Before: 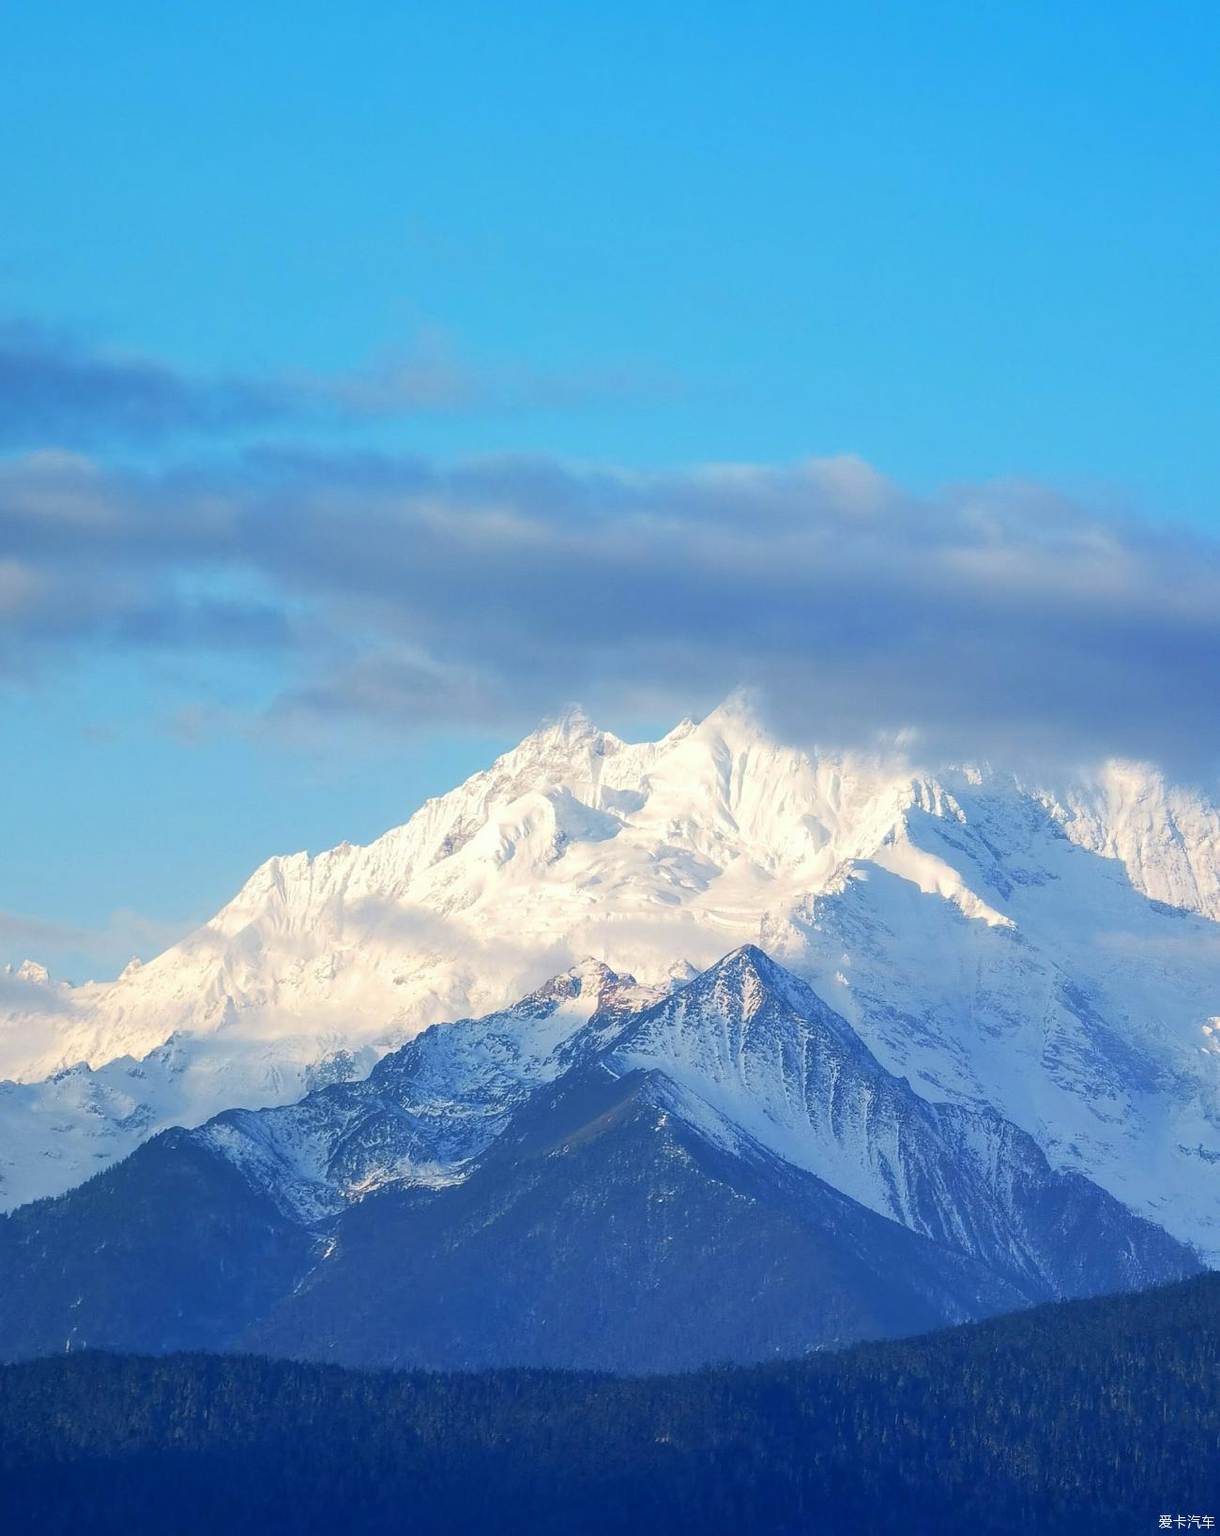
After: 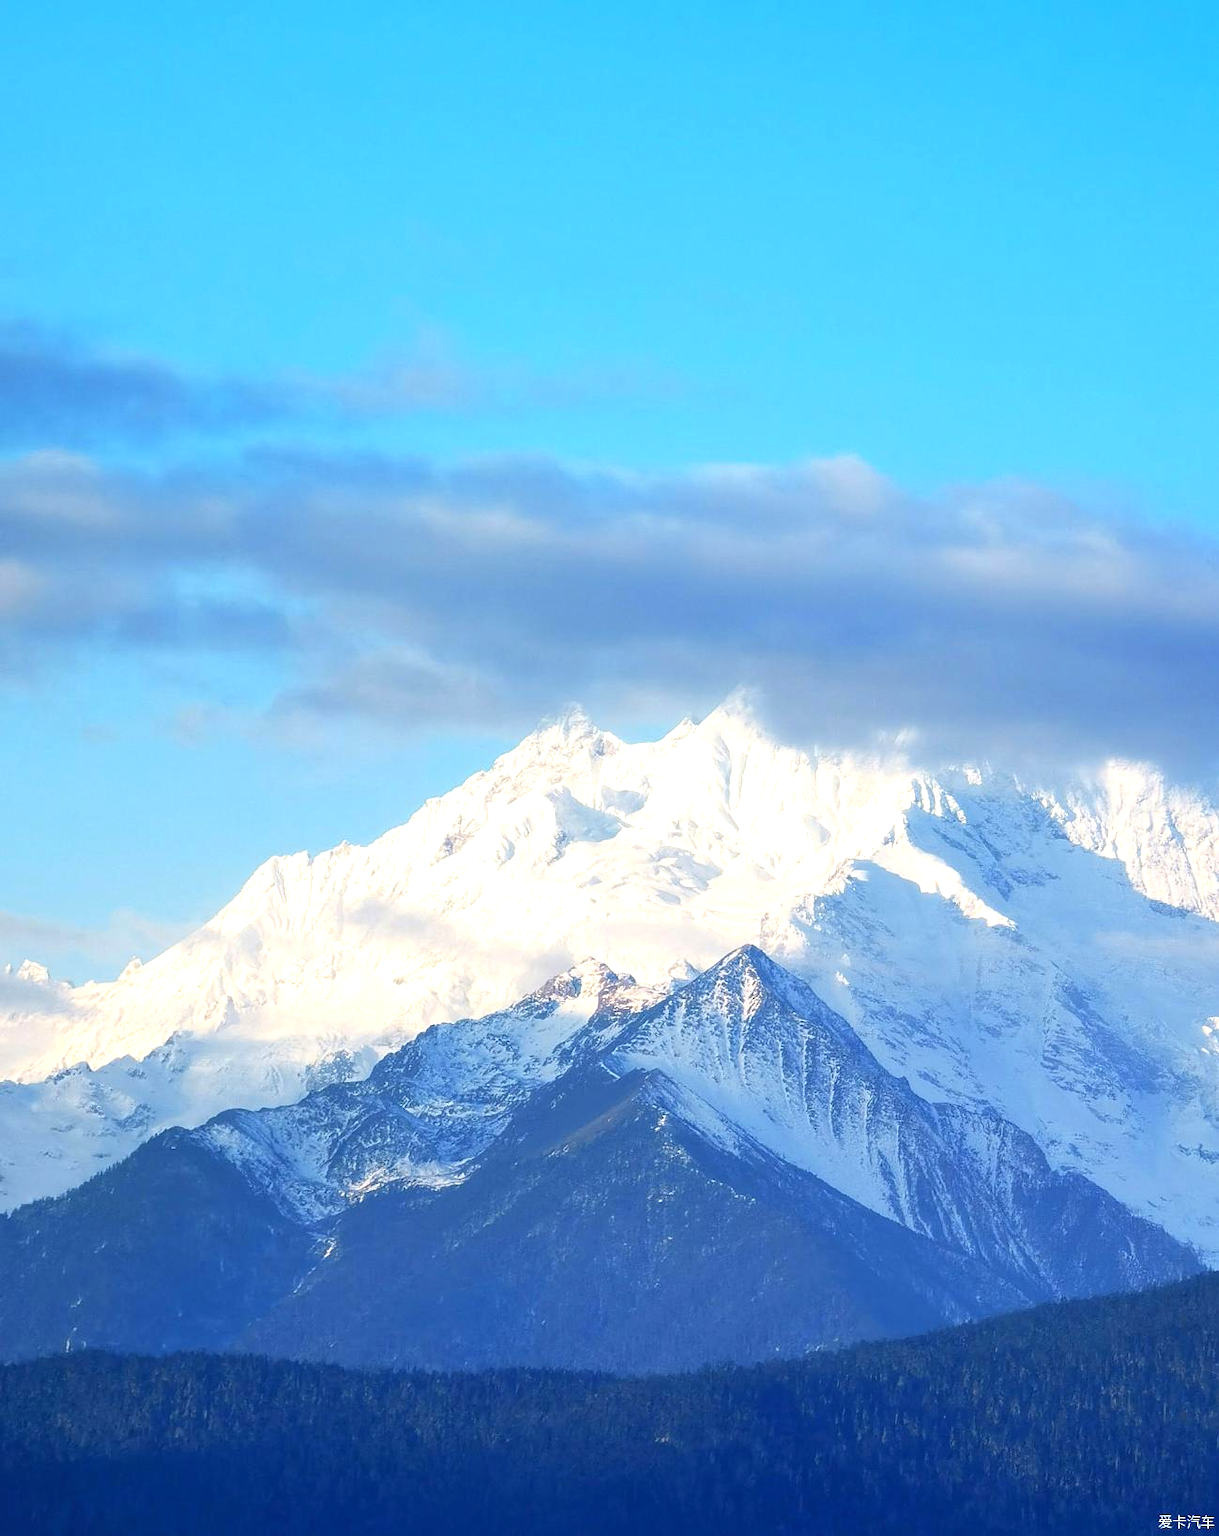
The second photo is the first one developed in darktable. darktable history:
tone equalizer: edges refinement/feathering 500, mask exposure compensation -1.57 EV, preserve details guided filter
exposure: black level correction 0, exposure 0.499 EV, compensate highlight preservation false
